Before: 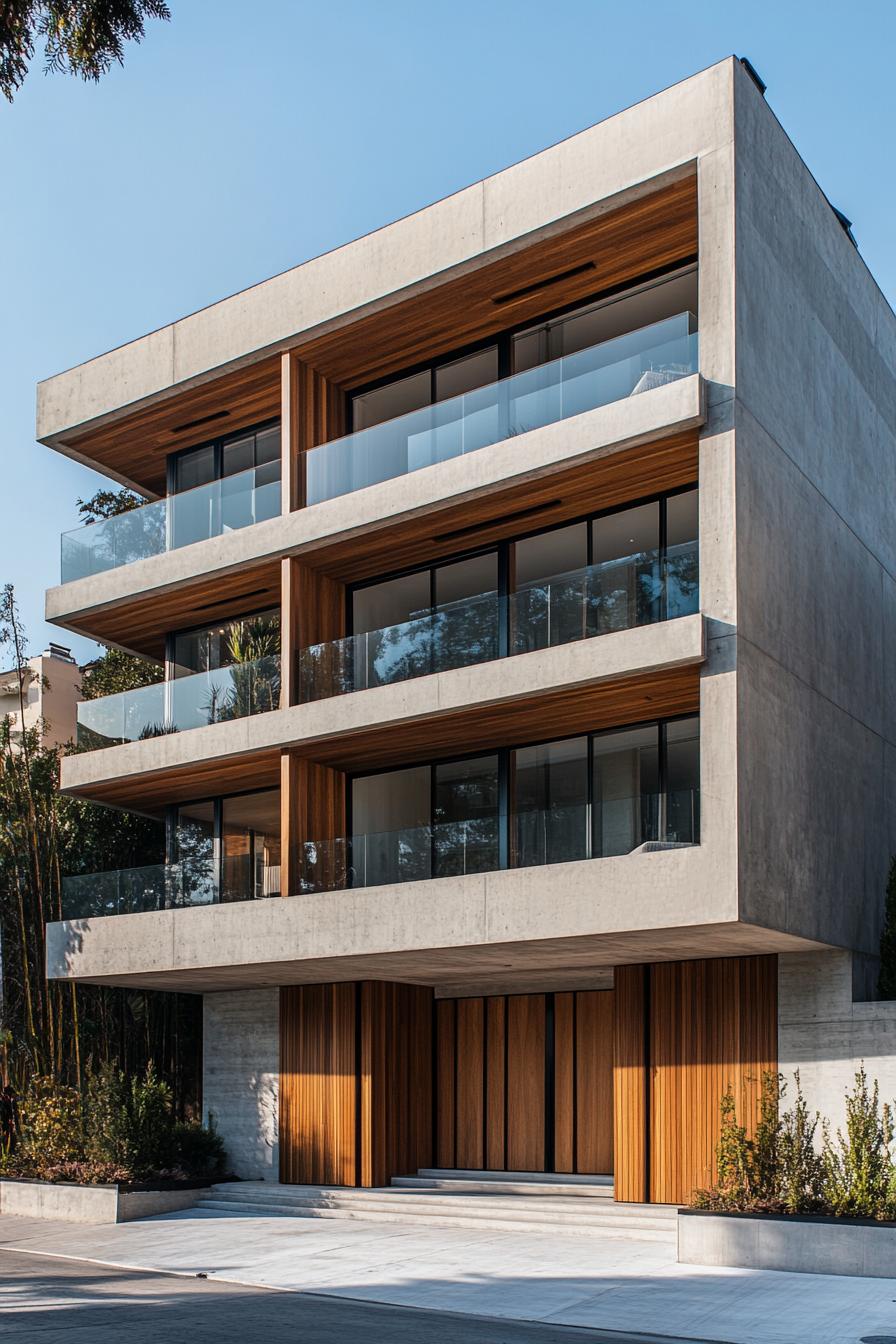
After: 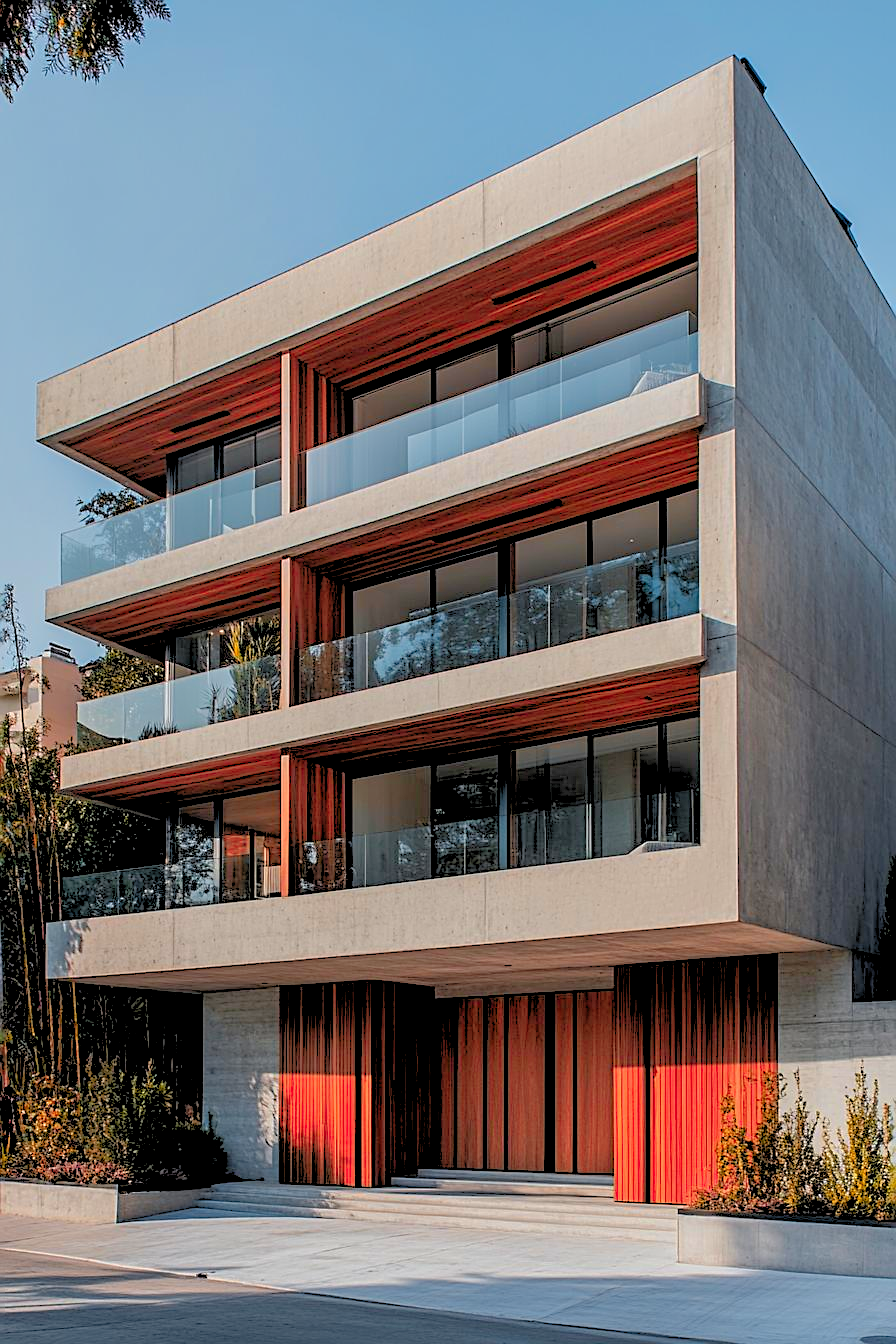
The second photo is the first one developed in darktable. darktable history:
shadows and highlights: on, module defaults
color zones: curves: ch1 [(0.24, 0.629) (0.75, 0.5)]; ch2 [(0.255, 0.454) (0.745, 0.491)], mix 102.12%
rgb levels: preserve colors sum RGB, levels [[0.038, 0.433, 0.934], [0, 0.5, 1], [0, 0.5, 1]]
sharpen: on, module defaults
